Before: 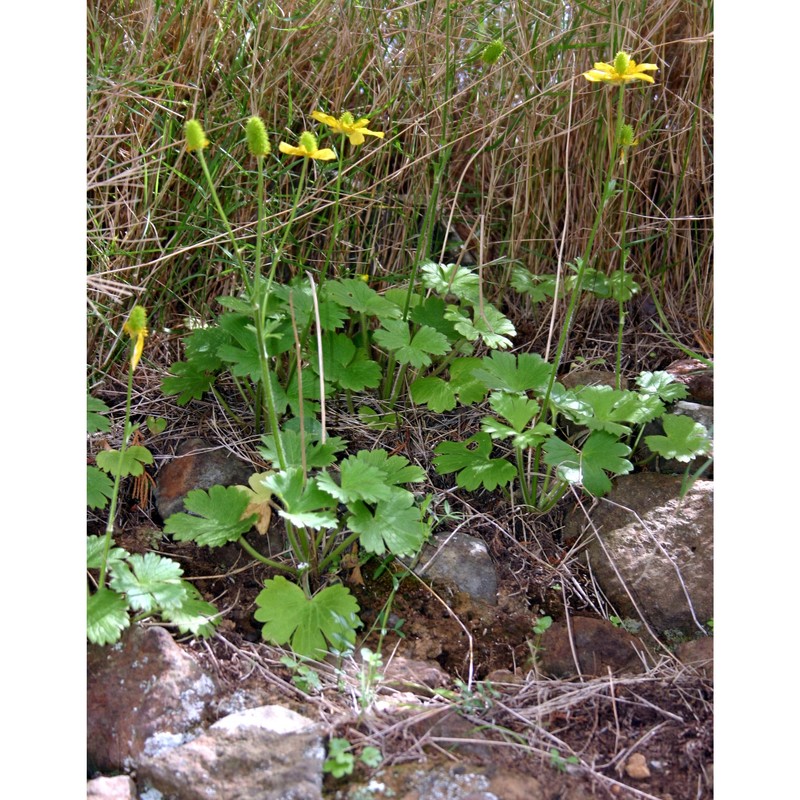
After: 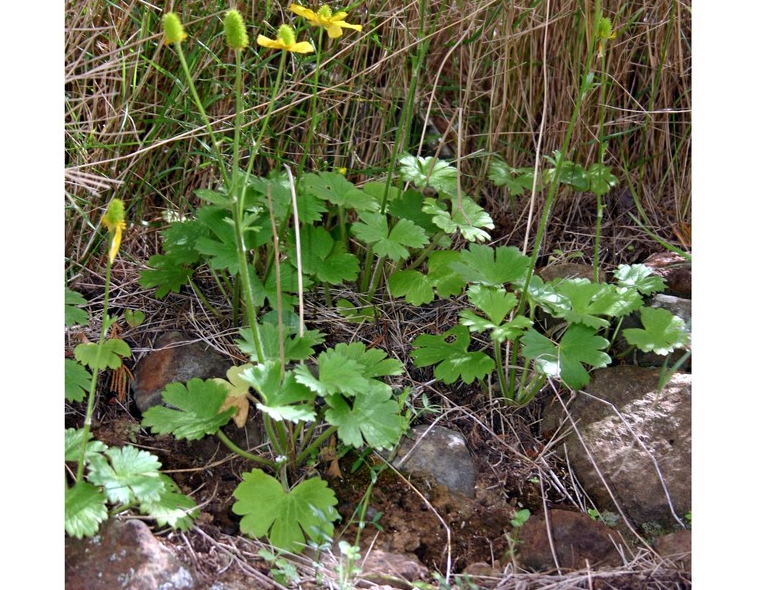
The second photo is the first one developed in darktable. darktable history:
crop and rotate: left 2.951%, top 13.568%, right 2.14%, bottom 12.61%
